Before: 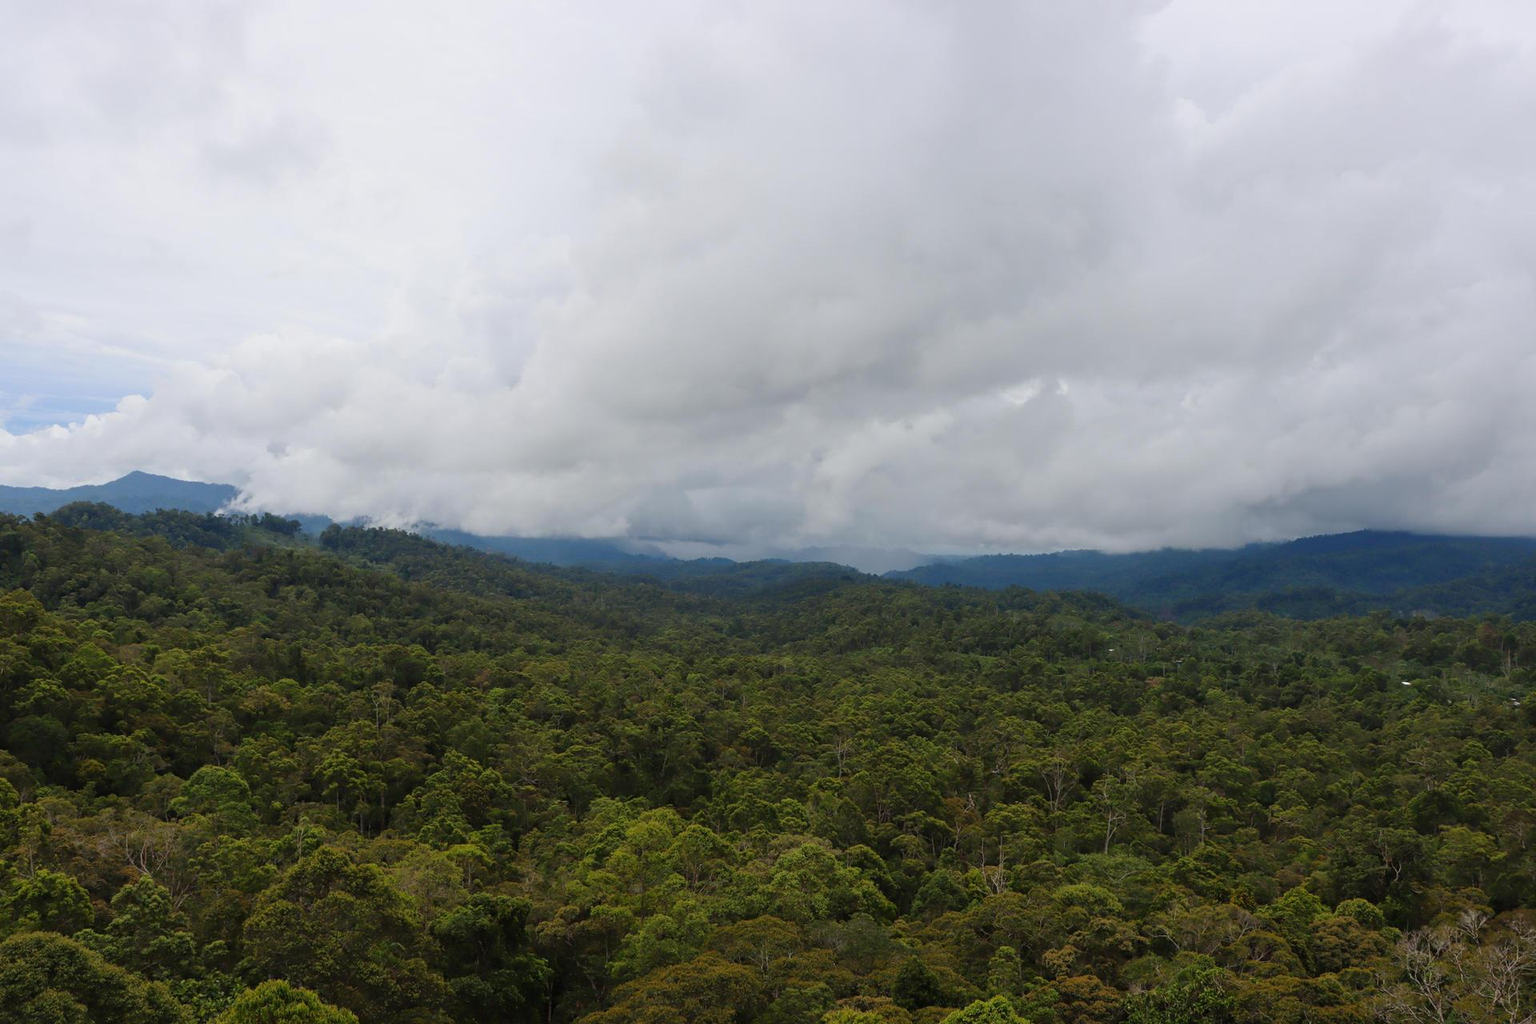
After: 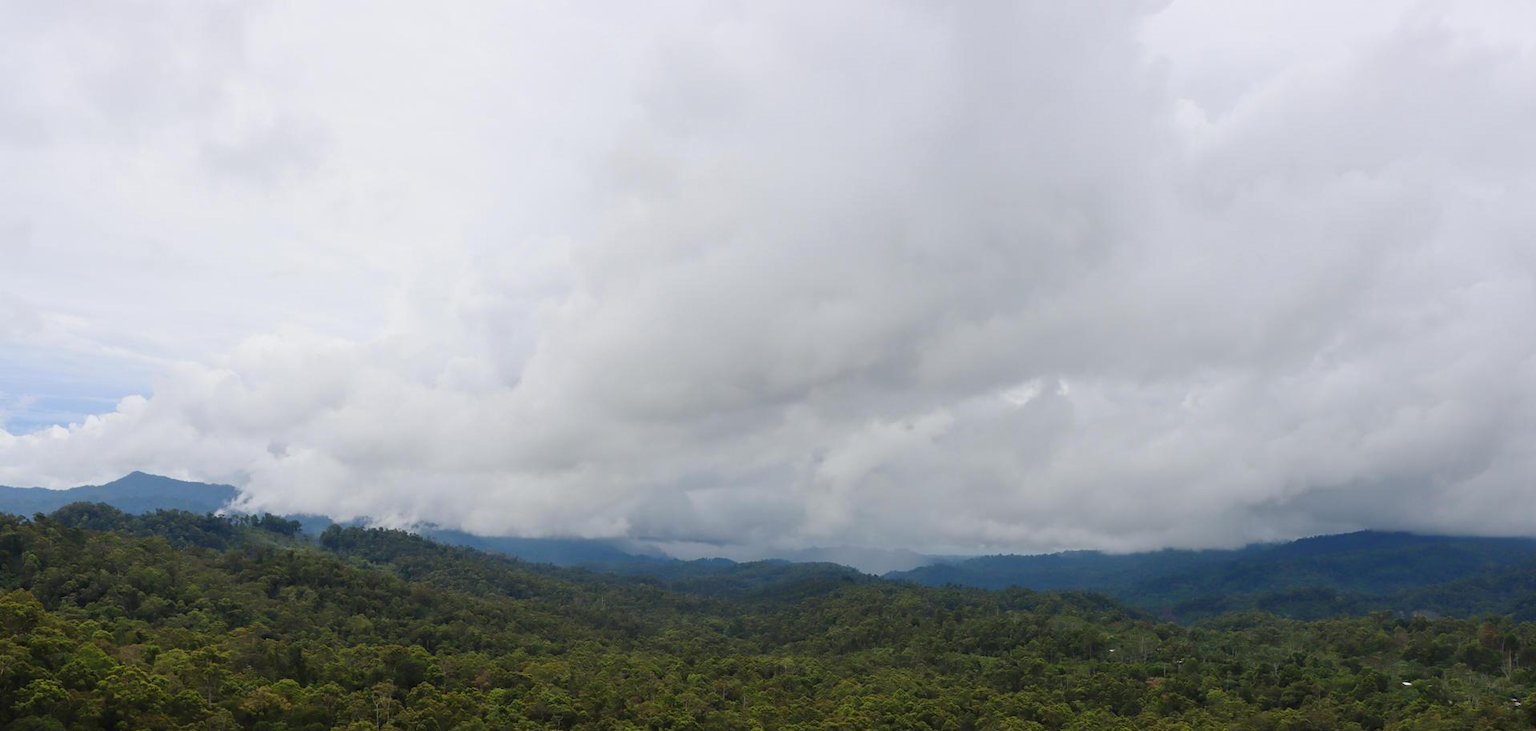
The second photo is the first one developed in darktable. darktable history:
tone equalizer: mask exposure compensation -0.498 EV
crop: bottom 28.538%
